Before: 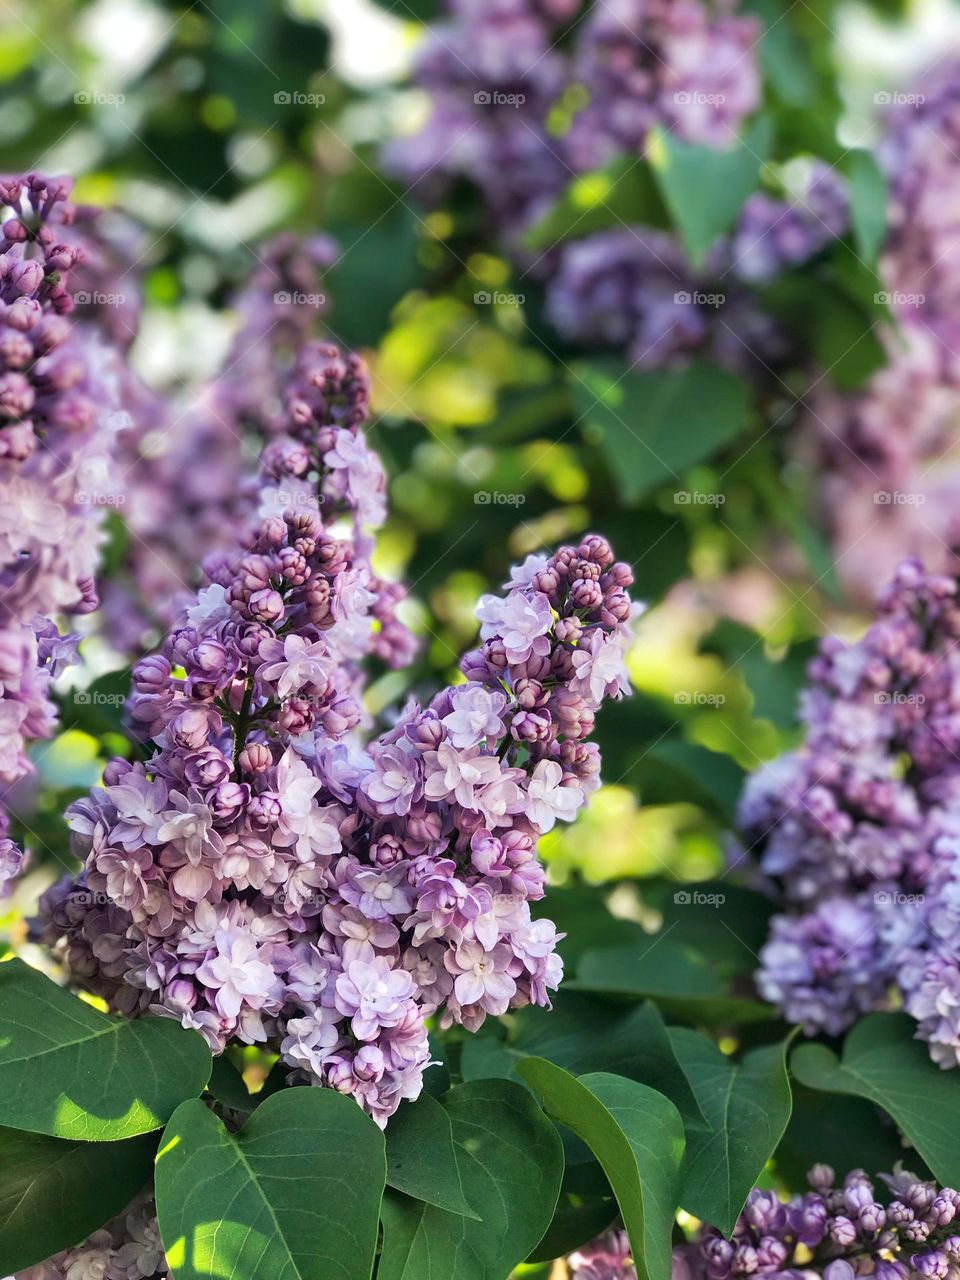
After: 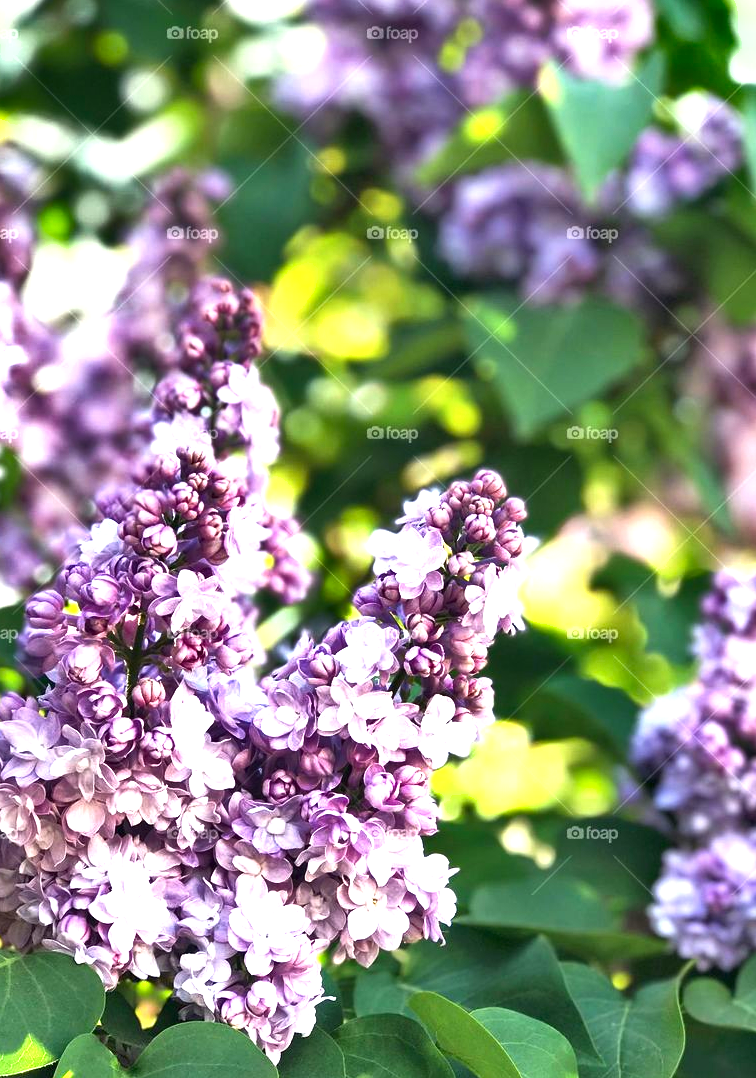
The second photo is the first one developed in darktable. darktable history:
shadows and highlights: shadows 30.61, highlights -62.59, soften with gaussian
crop: left 11.224%, top 5.143%, right 9.554%, bottom 10.351%
exposure: exposure 1.209 EV, compensate highlight preservation false
